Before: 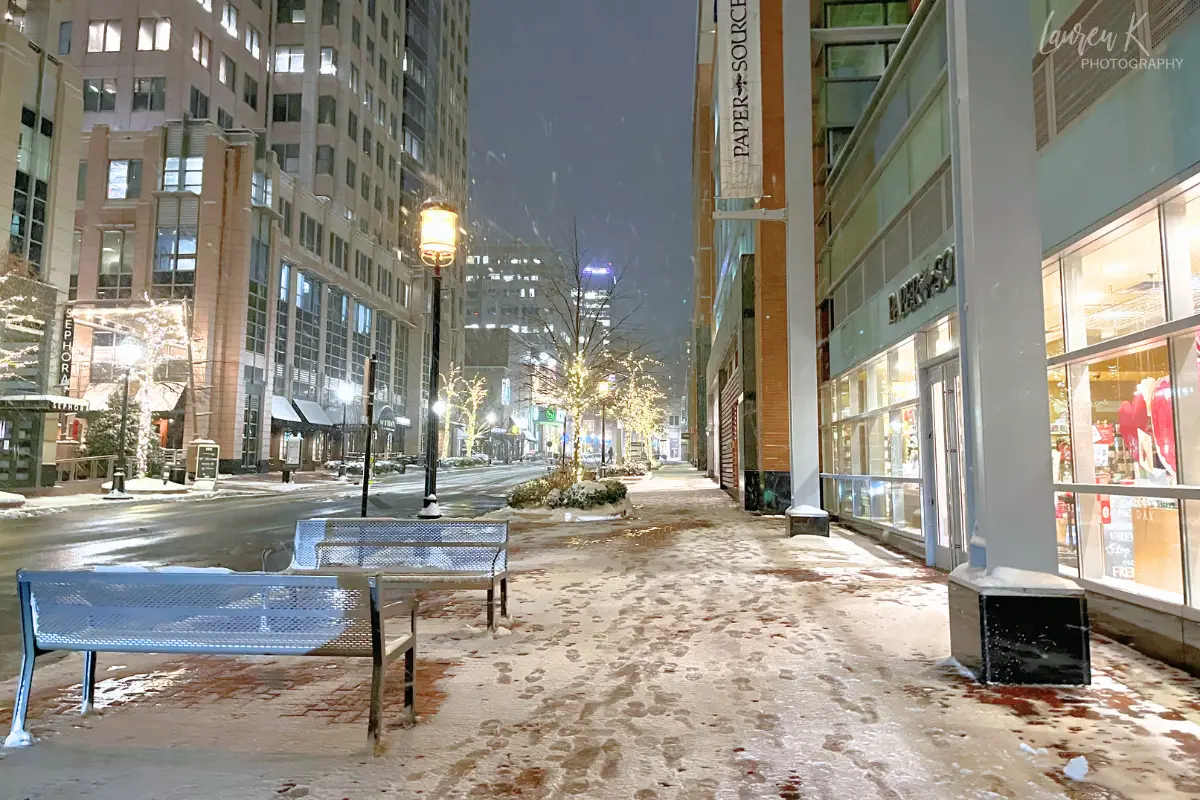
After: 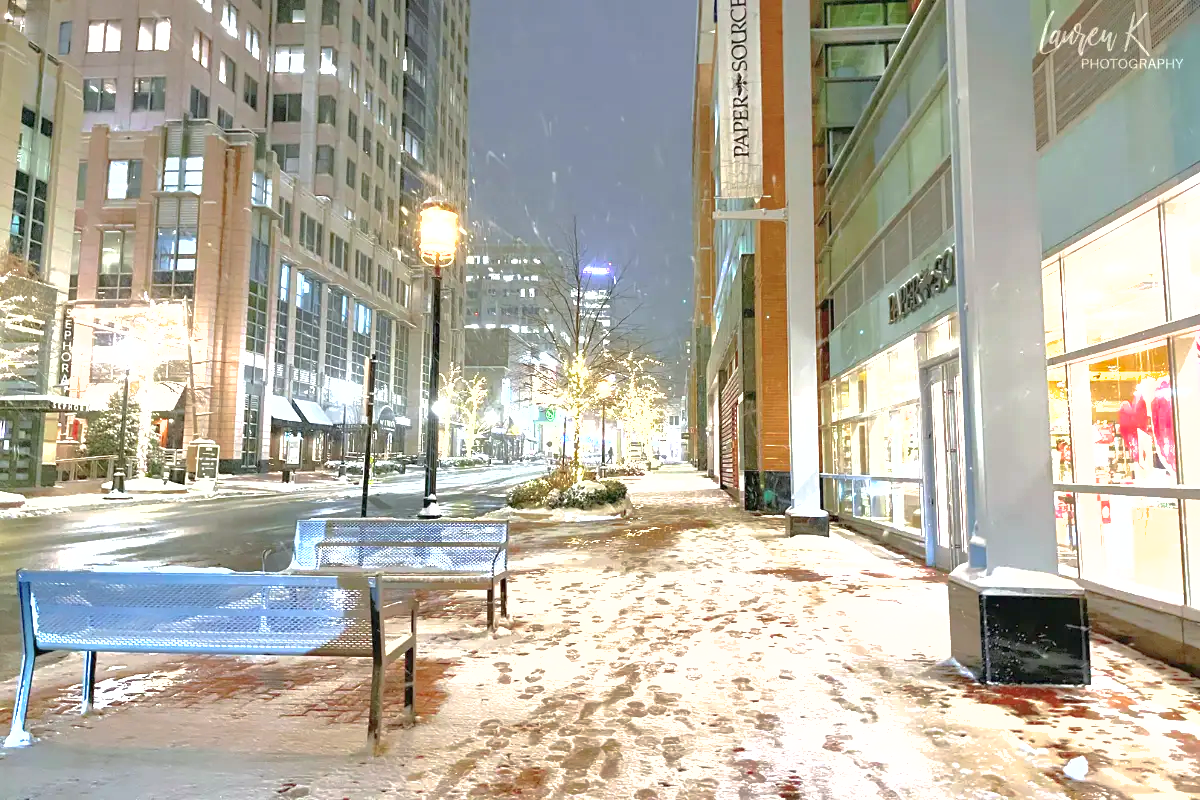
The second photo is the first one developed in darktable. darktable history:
shadows and highlights: on, module defaults
exposure: black level correction 0, exposure 1.1 EV, compensate exposure bias true, compensate highlight preservation false
